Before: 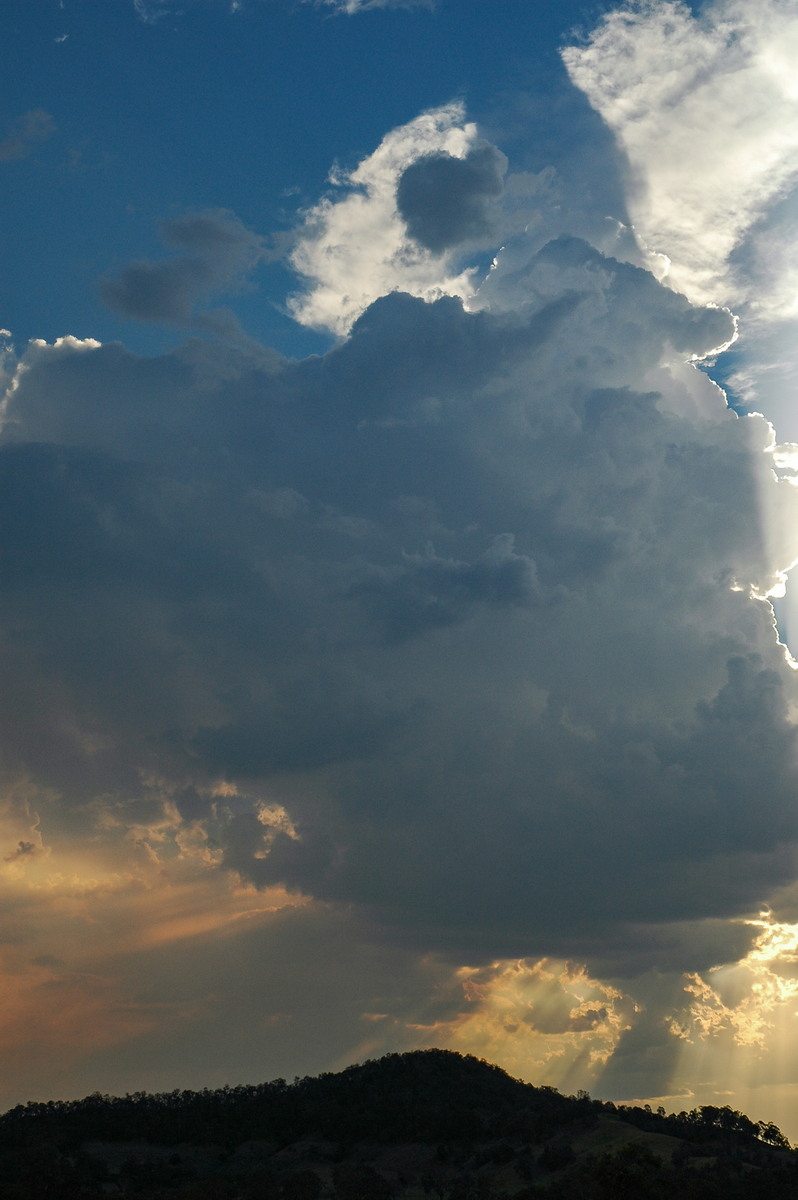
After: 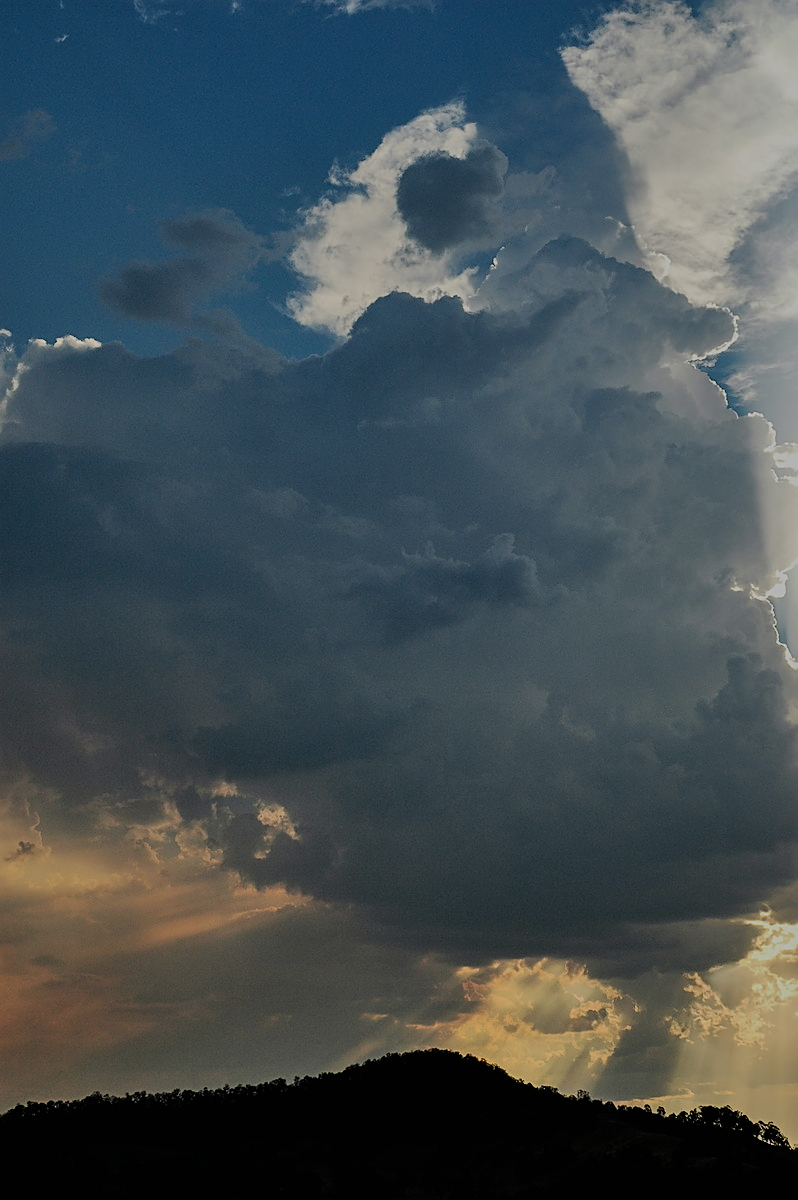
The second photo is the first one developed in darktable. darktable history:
exposure: black level correction 0, exposure -0.795 EV, compensate highlight preservation false
sharpen: on, module defaults
shadows and highlights: shadows 48.88, highlights -41.09, soften with gaussian
filmic rgb: black relative exposure -7.14 EV, white relative exposure 5.35 EV, hardness 3.02
